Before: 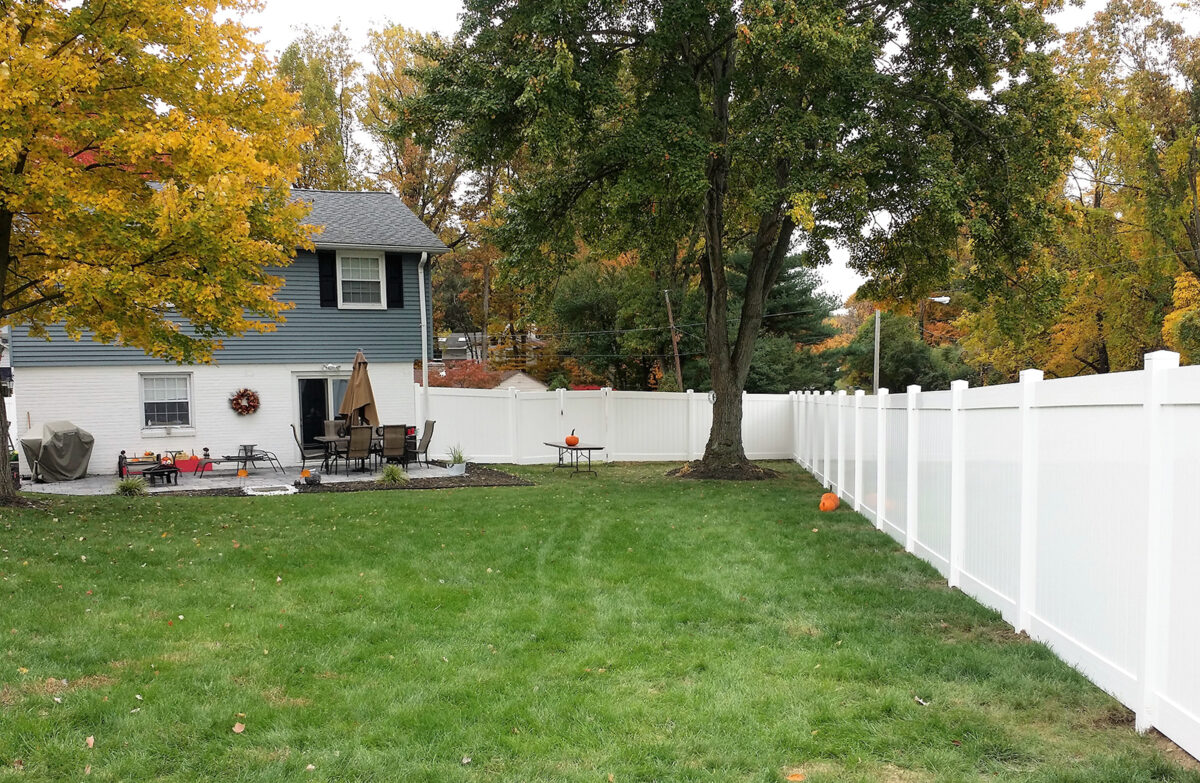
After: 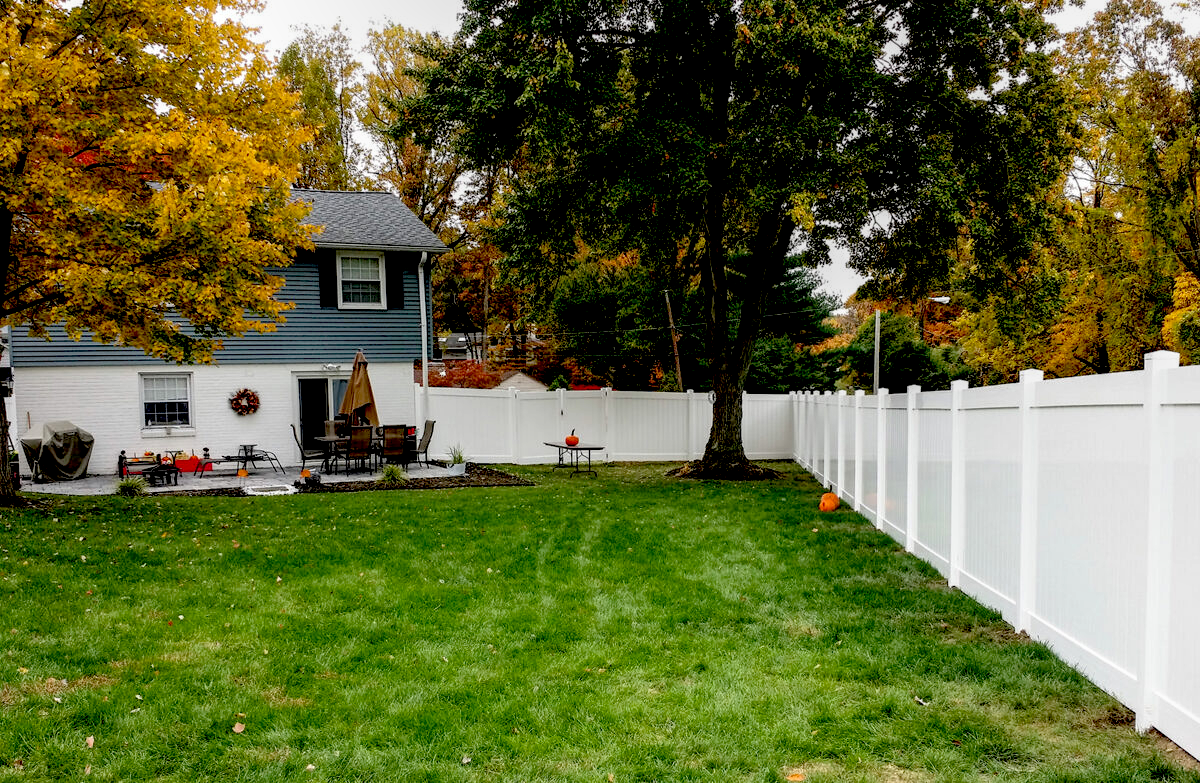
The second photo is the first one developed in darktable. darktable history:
local contrast: on, module defaults
exposure: black level correction 0.058, compensate highlight preservation false
